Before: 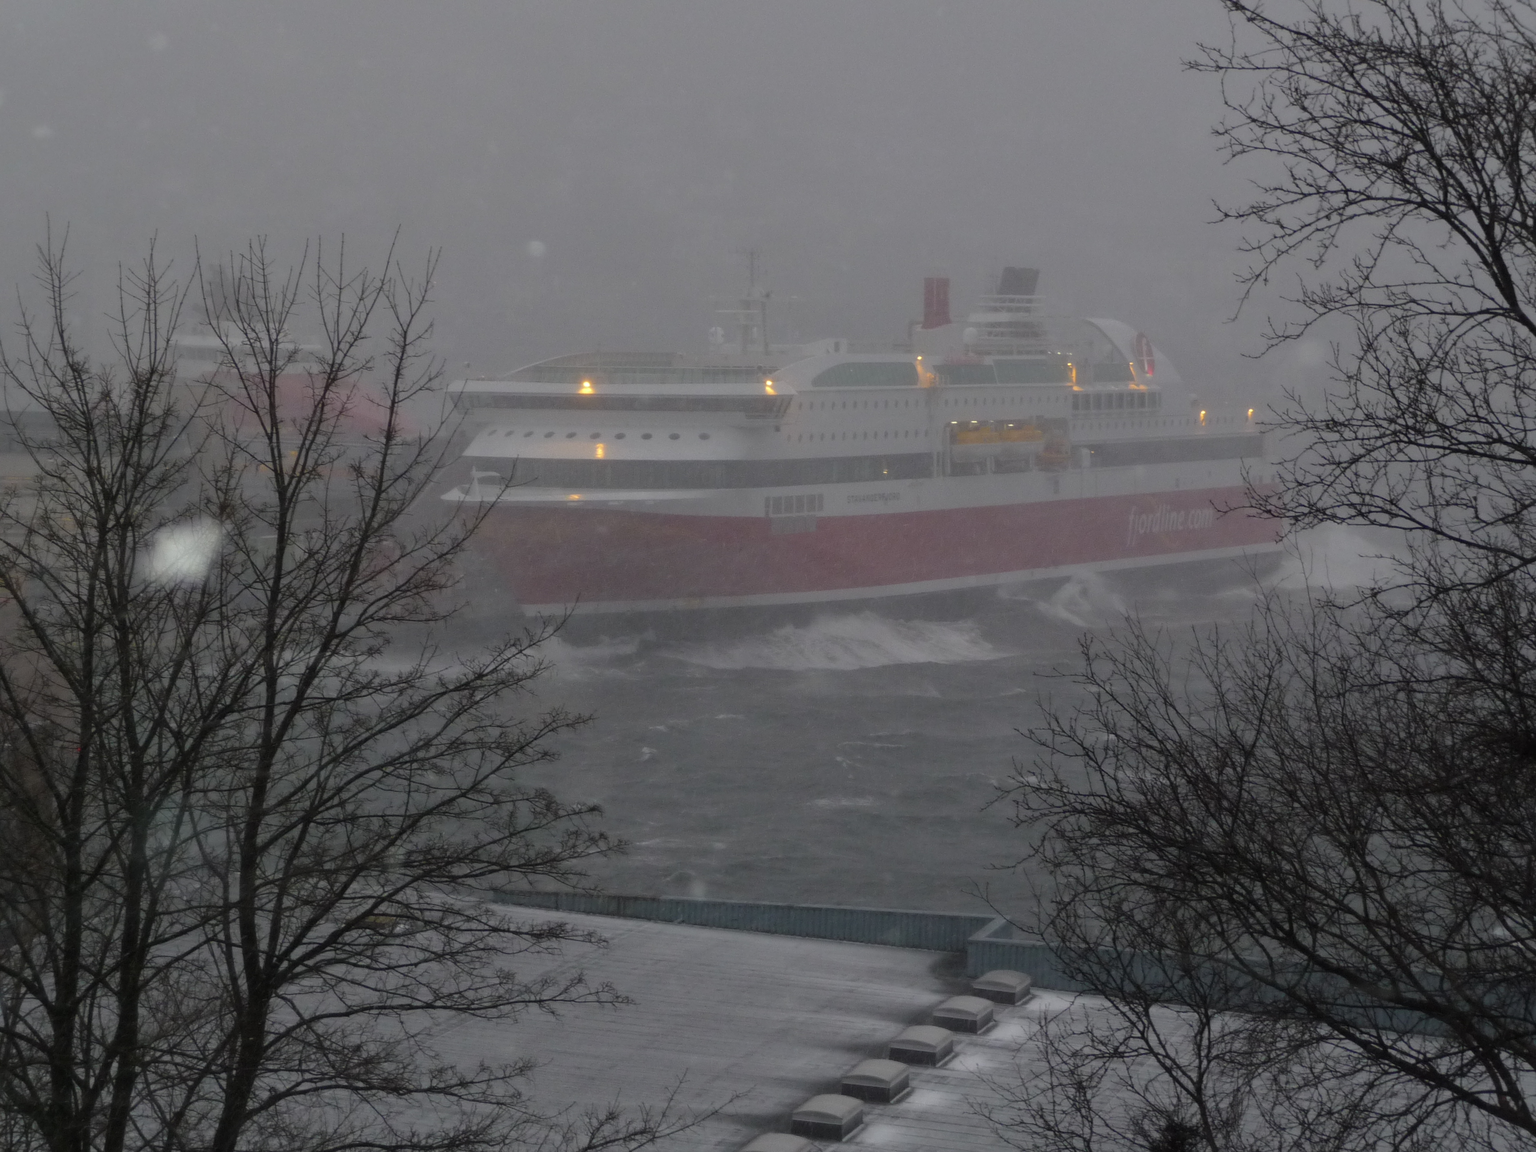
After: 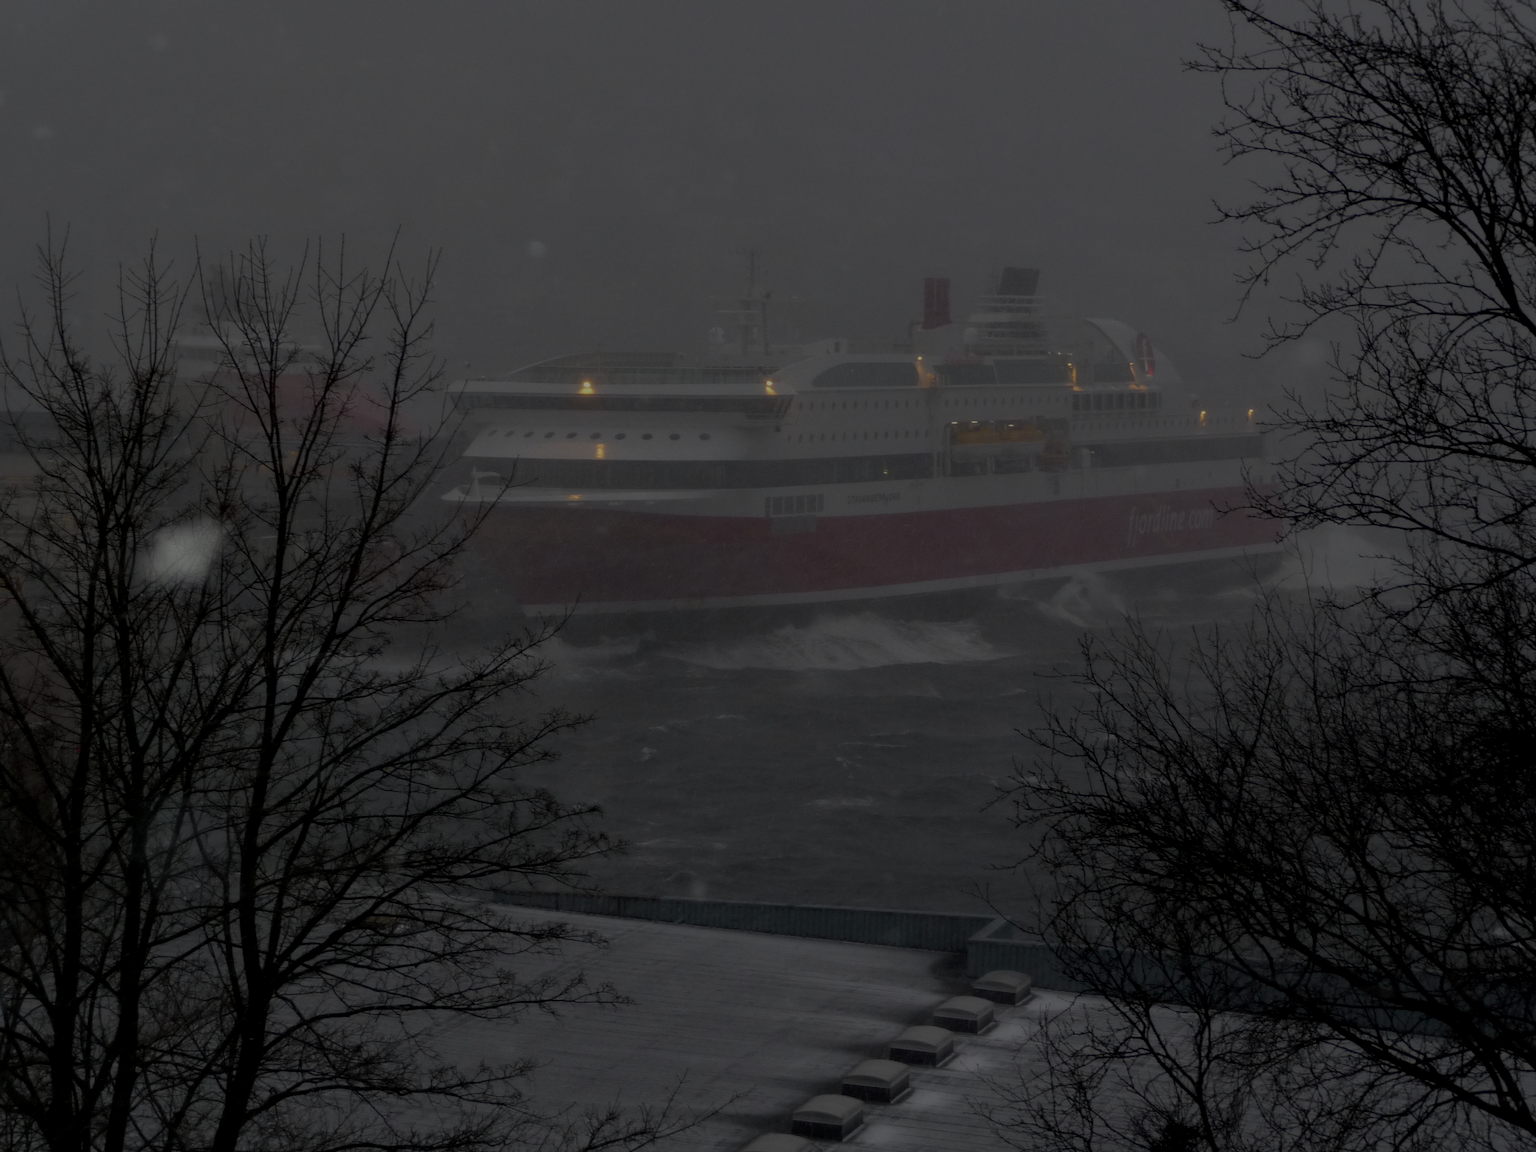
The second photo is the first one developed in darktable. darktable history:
local contrast: on, module defaults
exposure: exposure -2.002 EV, compensate highlight preservation false
